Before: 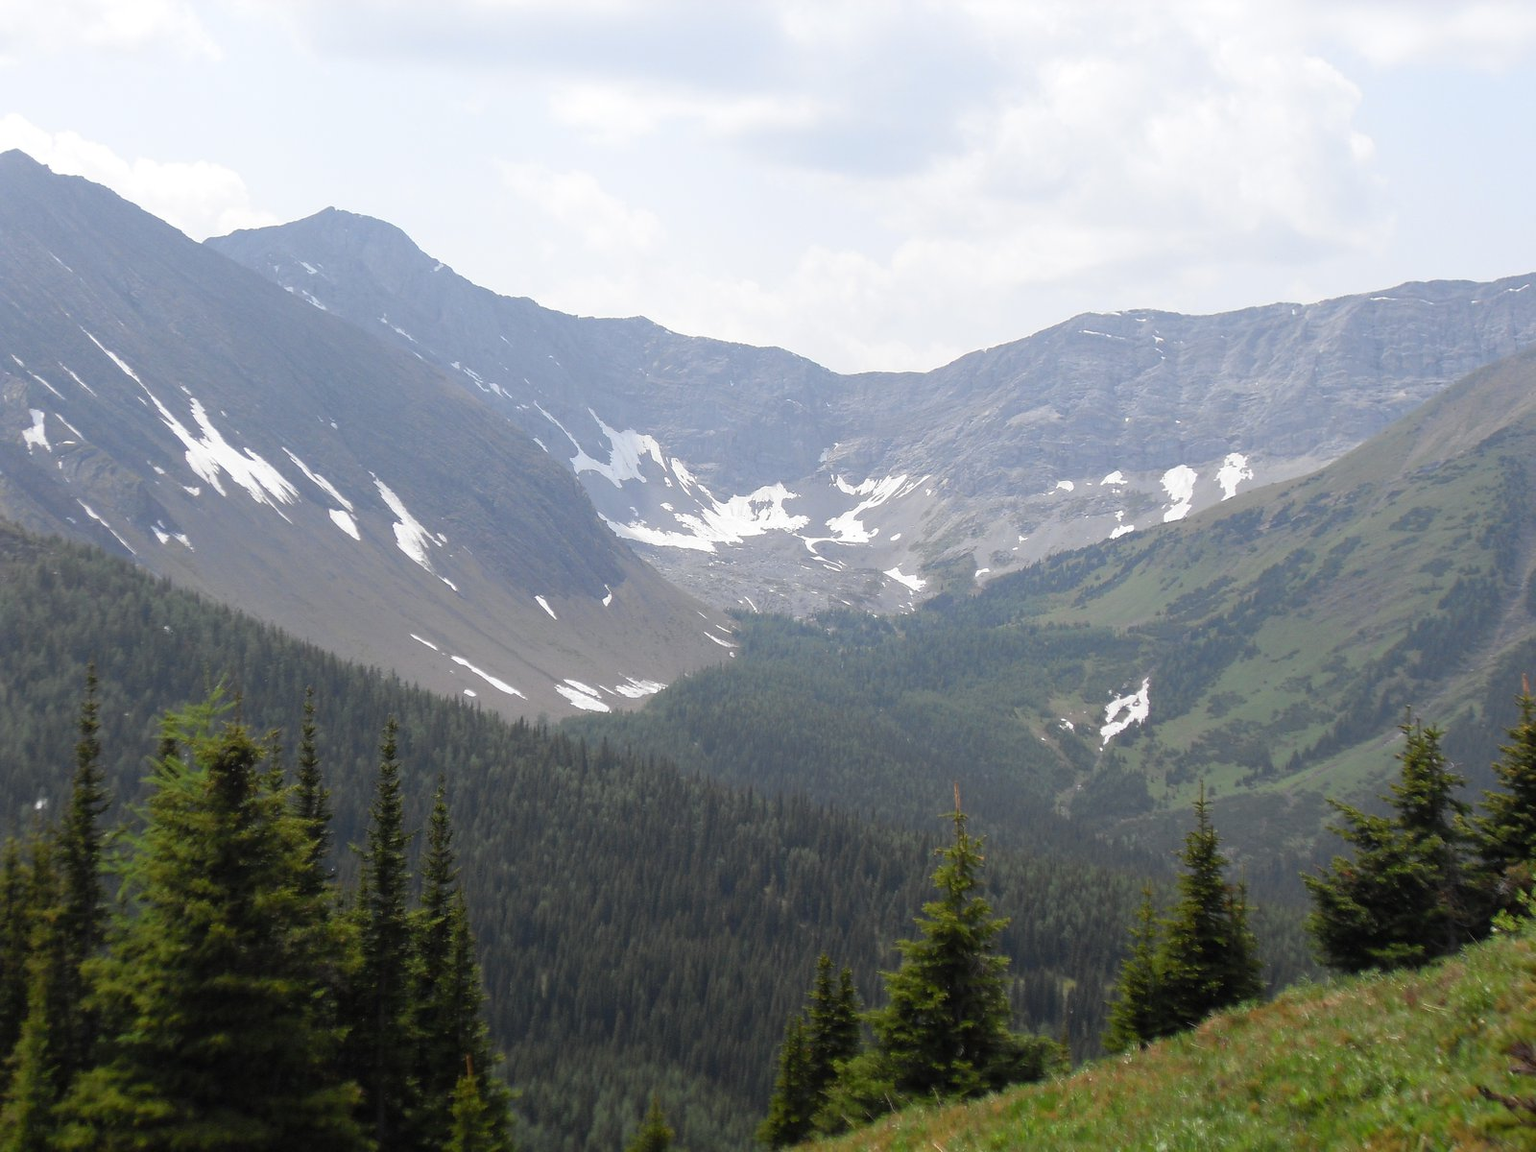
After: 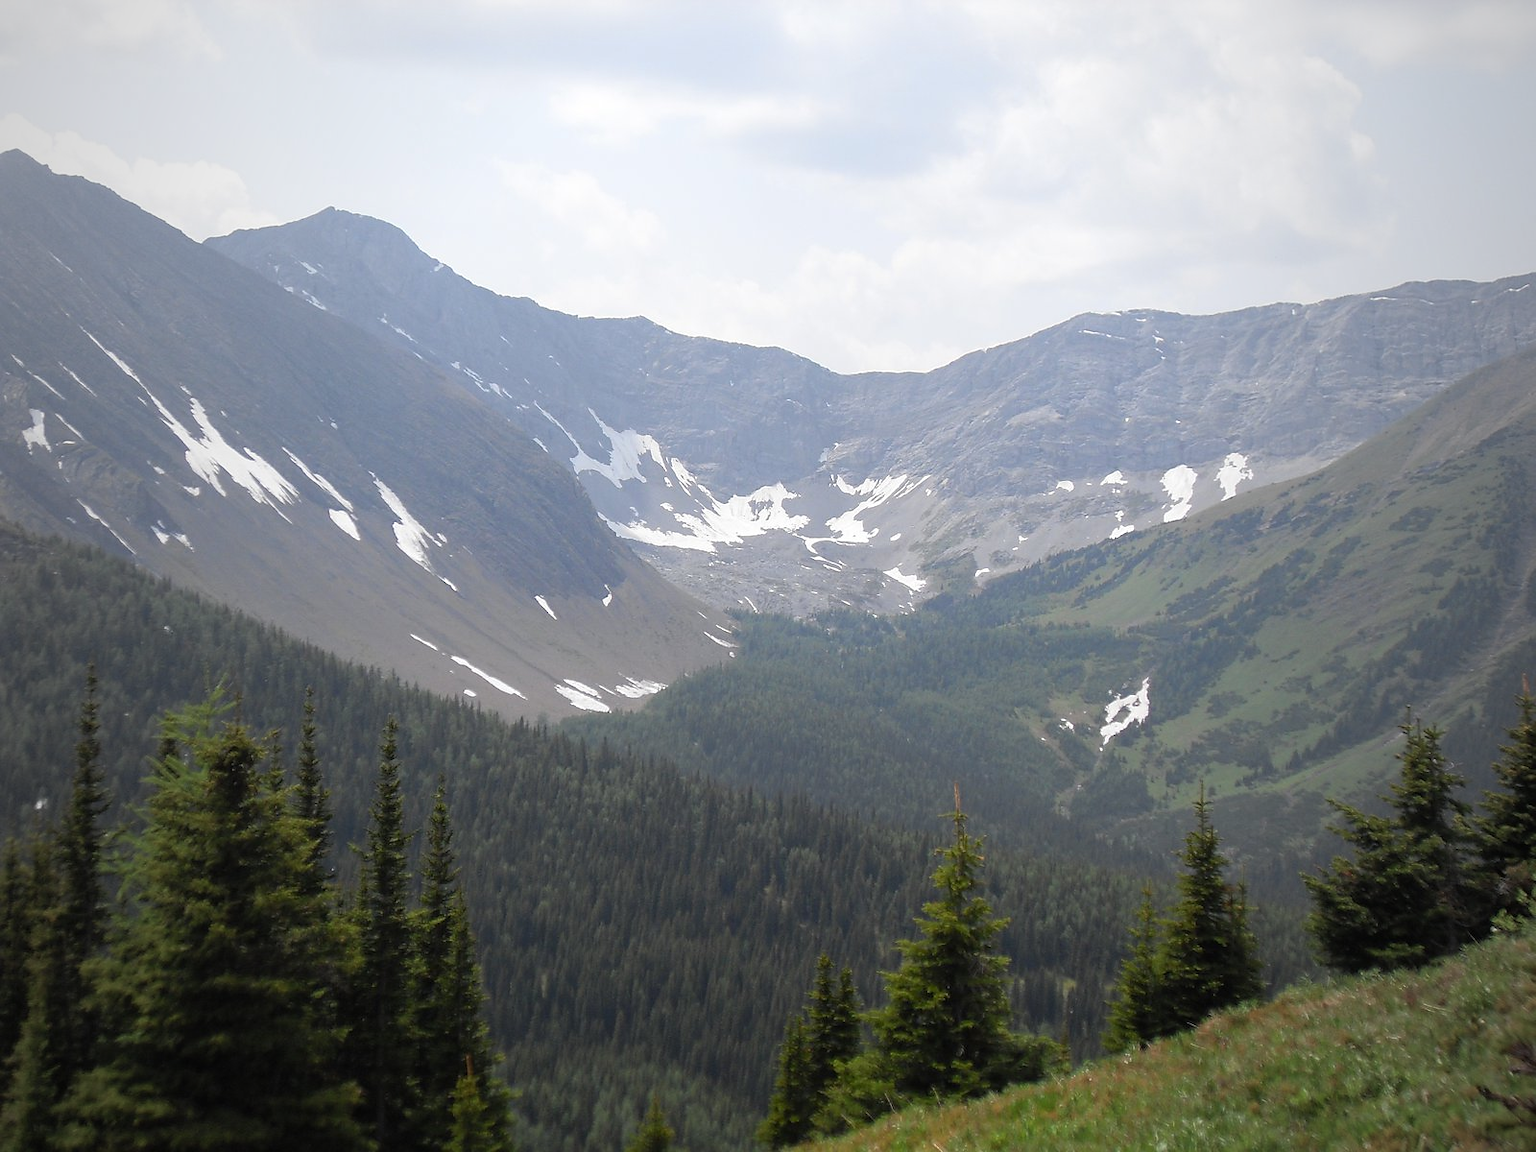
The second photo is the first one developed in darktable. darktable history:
vignetting: fall-off start 72.52%, fall-off radius 109.37%, width/height ratio 0.726
sharpen: radius 1.454, amount 0.416, threshold 1.675
